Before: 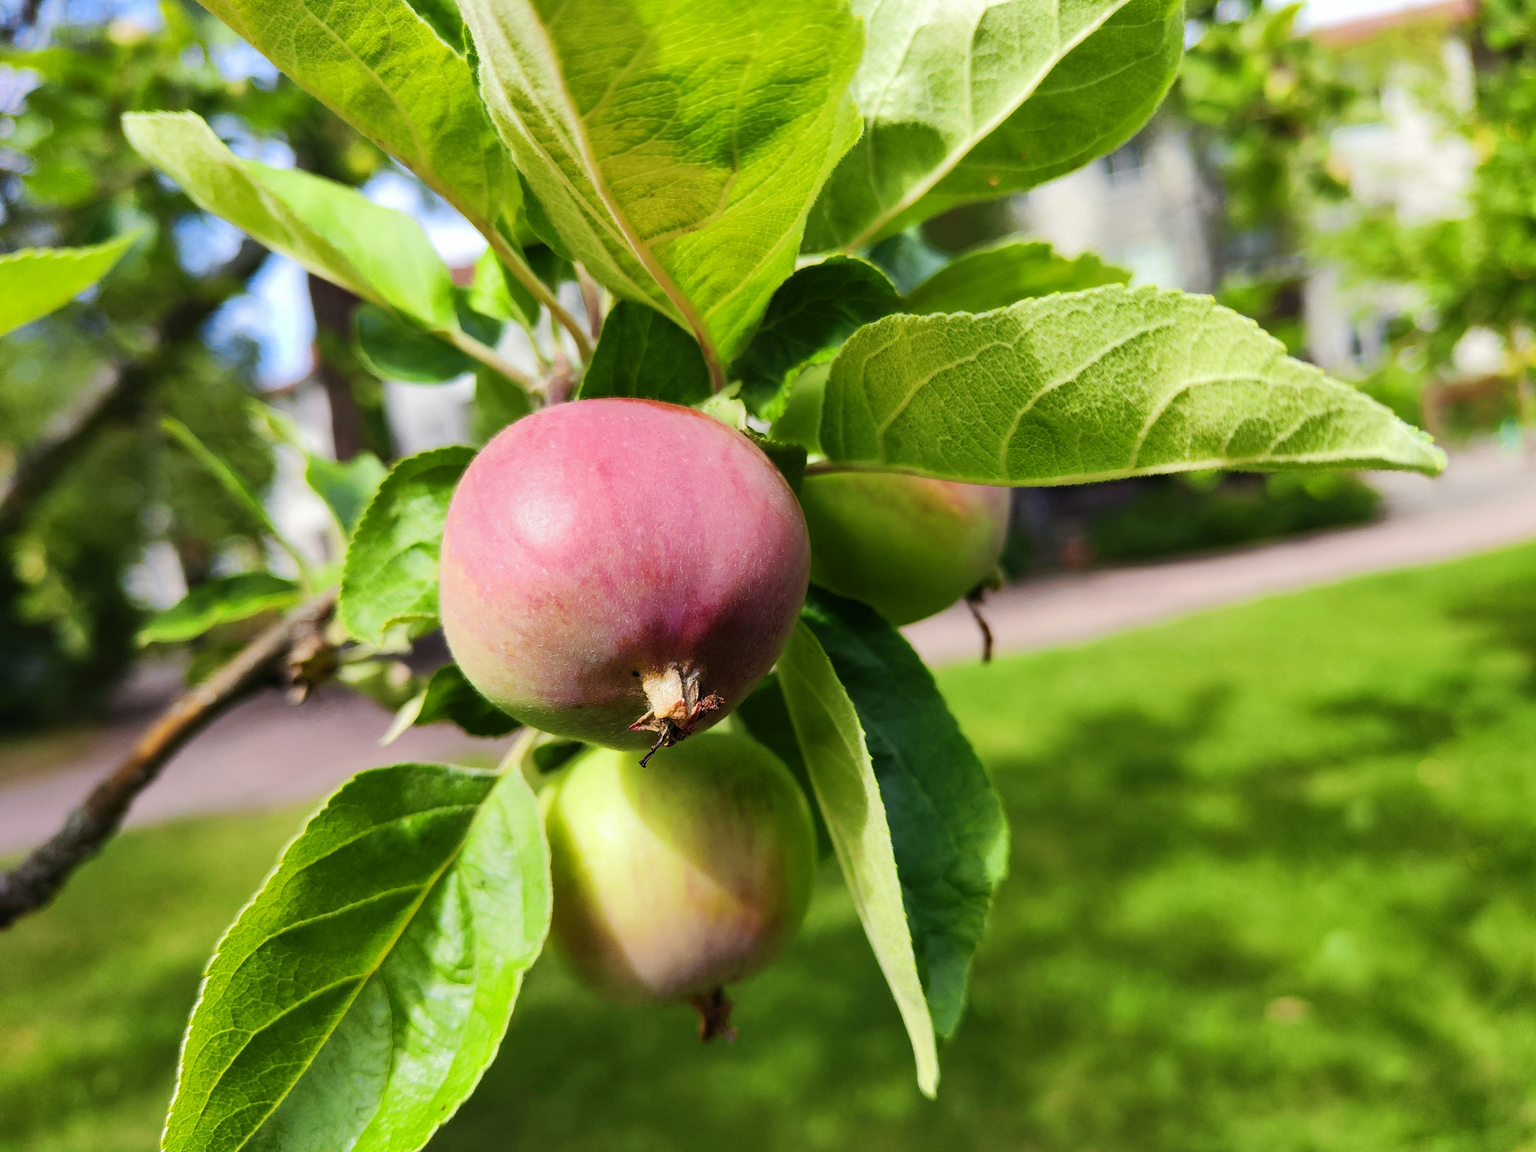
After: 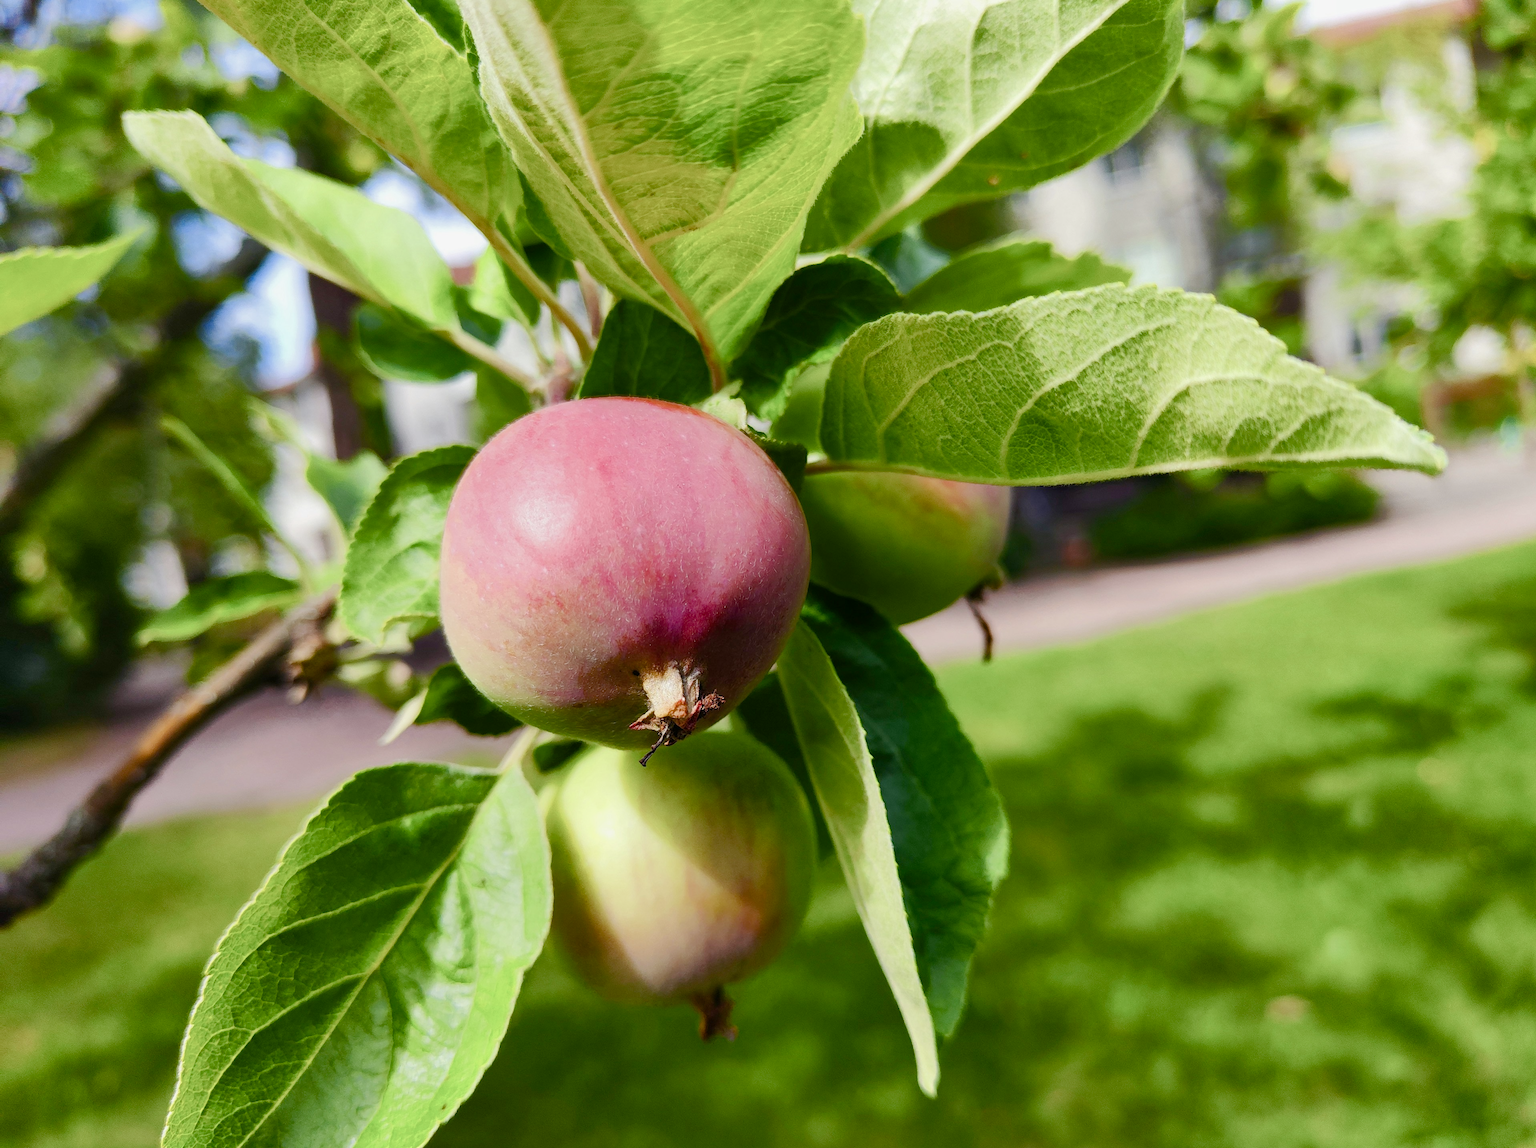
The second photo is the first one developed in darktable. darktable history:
color balance rgb: shadows lift › chroma 3.111%, shadows lift › hue 279.11°, perceptual saturation grading › global saturation 20%, perceptual saturation grading › highlights -48.999%, perceptual saturation grading › shadows 24.558%, perceptual brilliance grading › global brilliance 1.183%, perceptual brilliance grading › highlights -3.685%
crop: top 0.132%, bottom 0.136%
